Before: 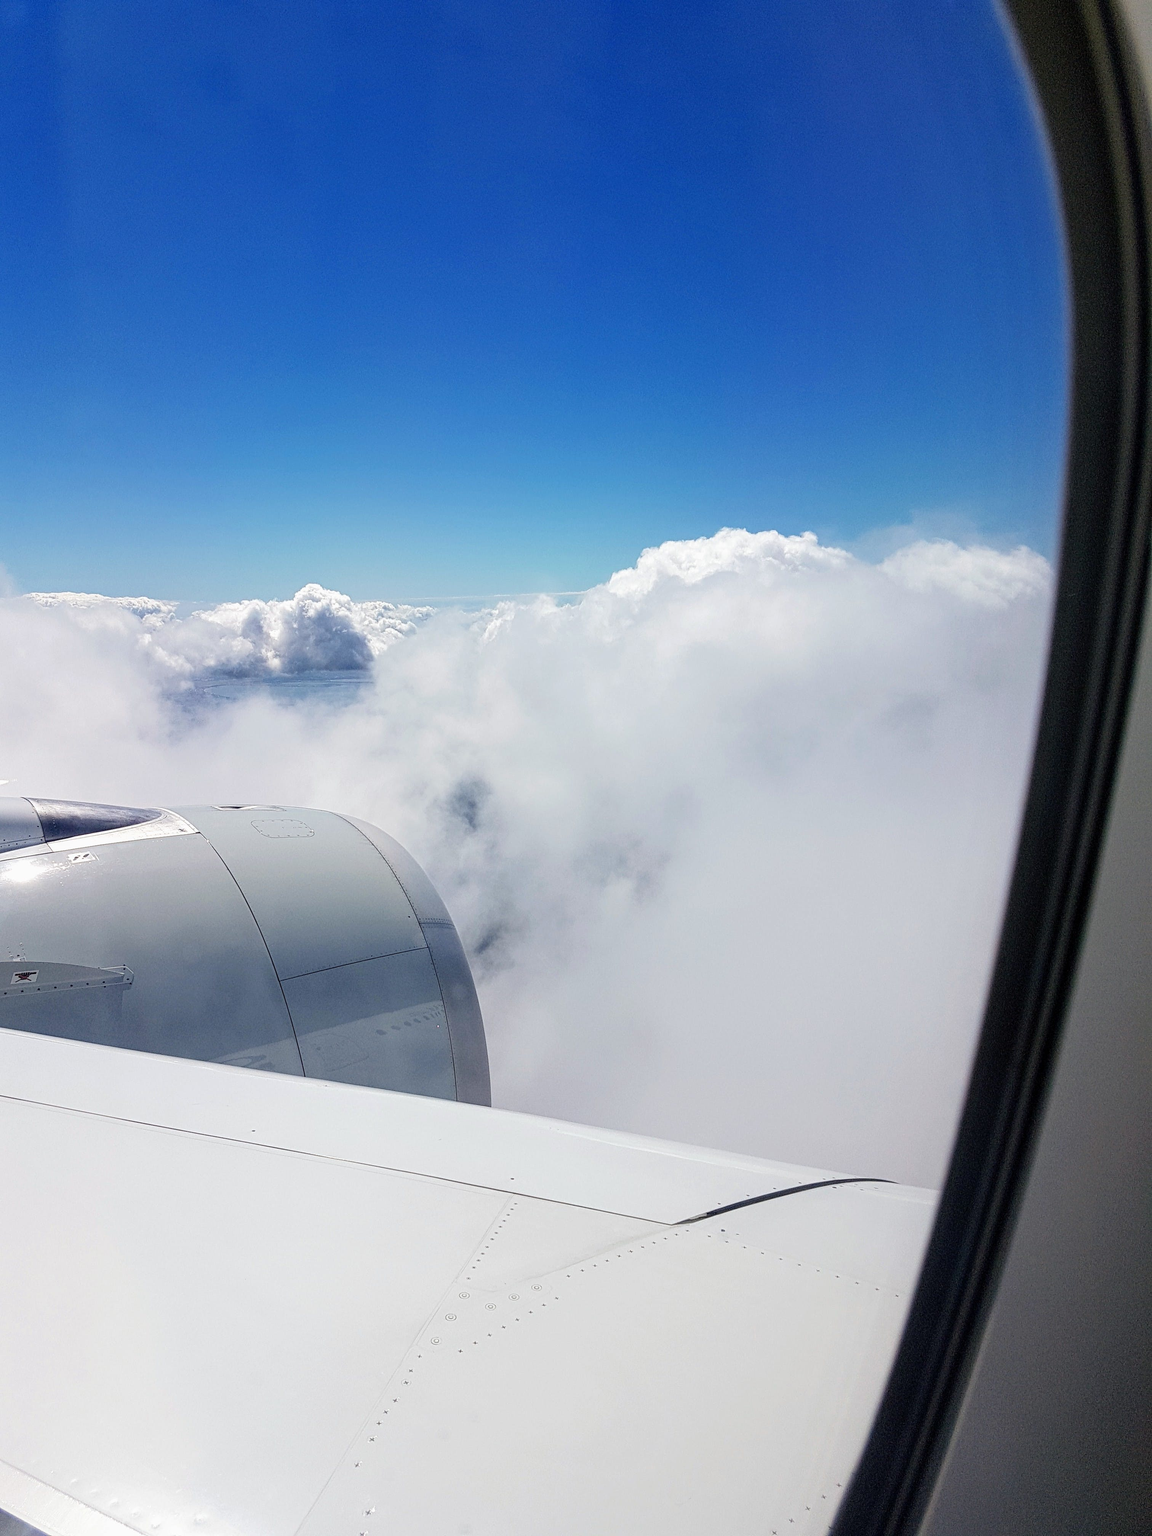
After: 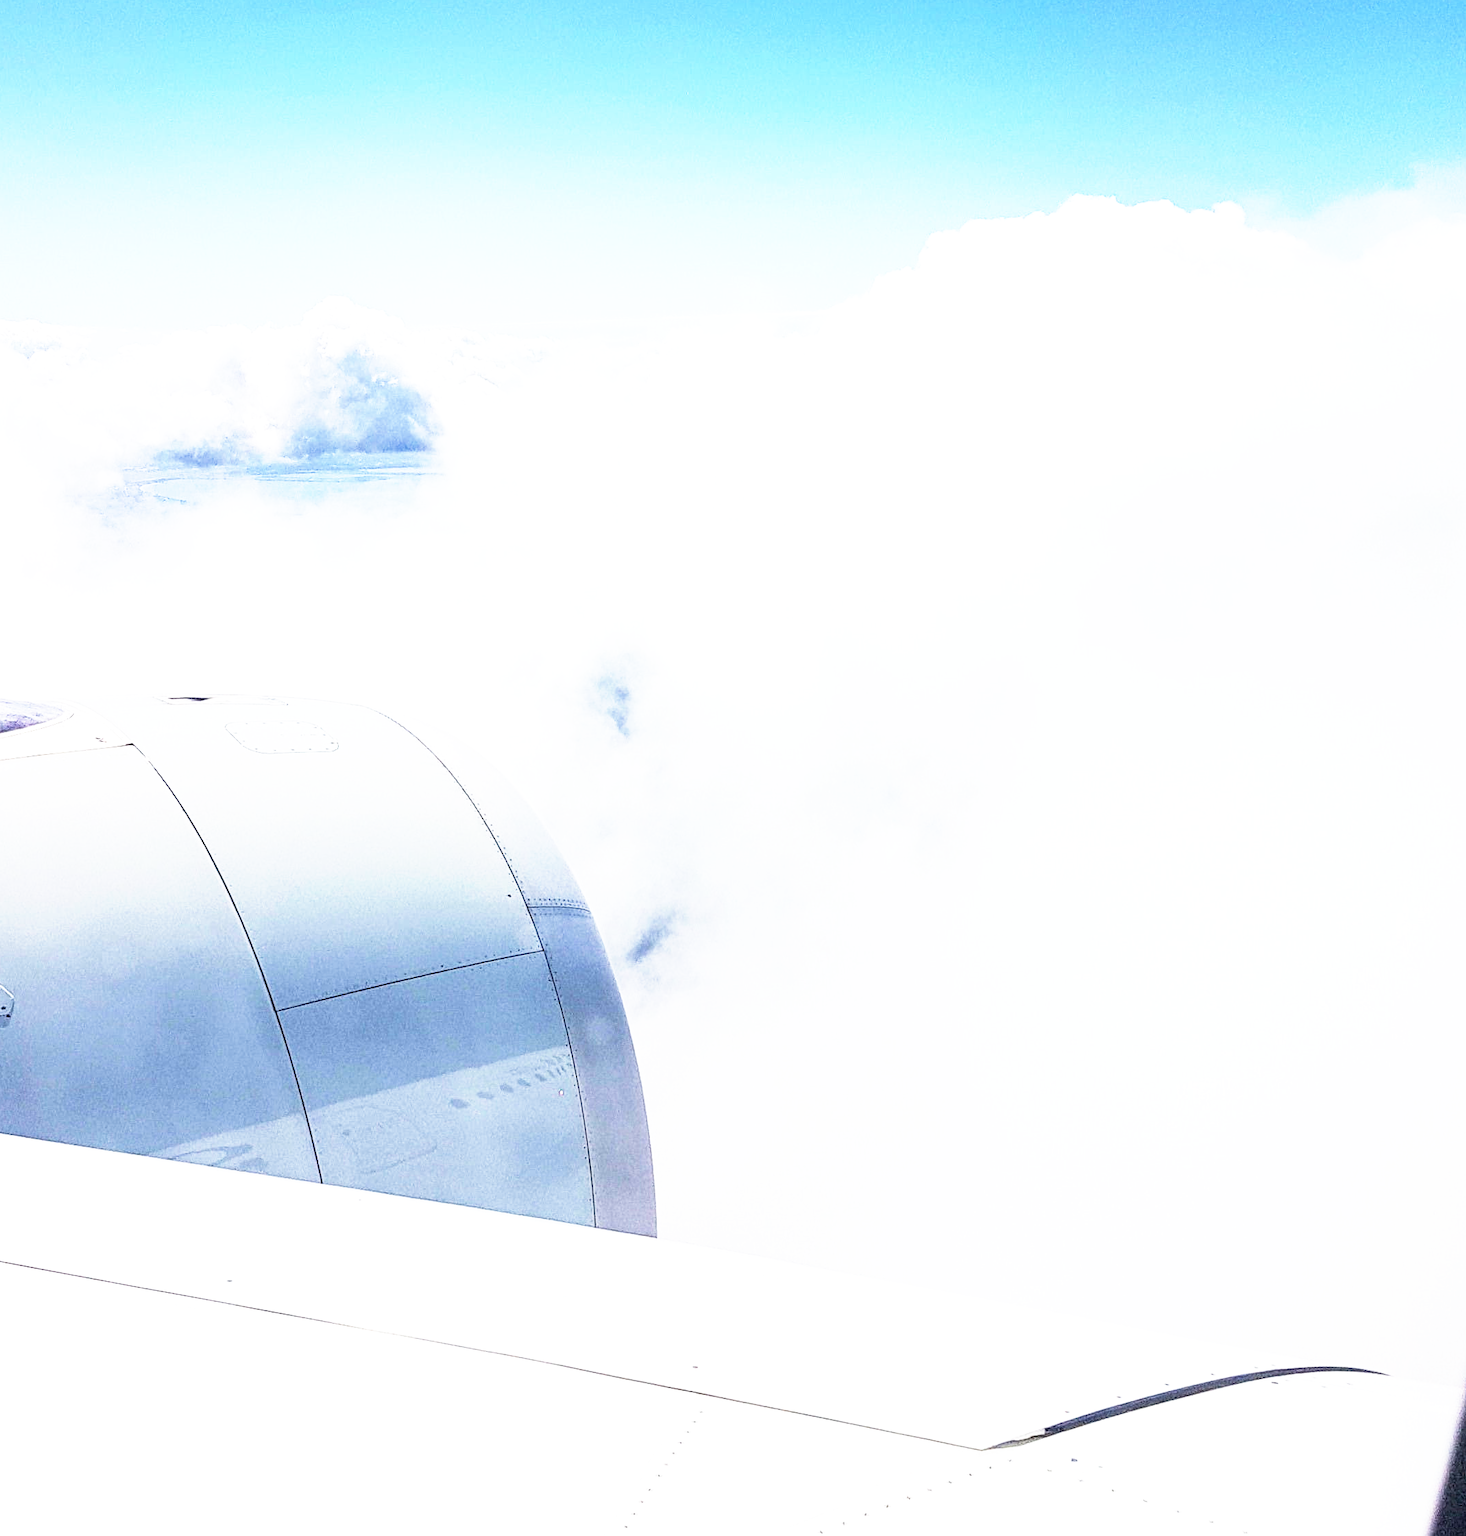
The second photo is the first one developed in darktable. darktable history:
exposure: black level correction 0, exposure 0.687 EV, compensate exposure bias true, compensate highlight preservation false
crop: left 10.961%, top 27.297%, right 18.247%, bottom 17.118%
base curve: curves: ch0 [(0, 0) (0.495, 0.917) (1, 1)], preserve colors none
velvia: on, module defaults
